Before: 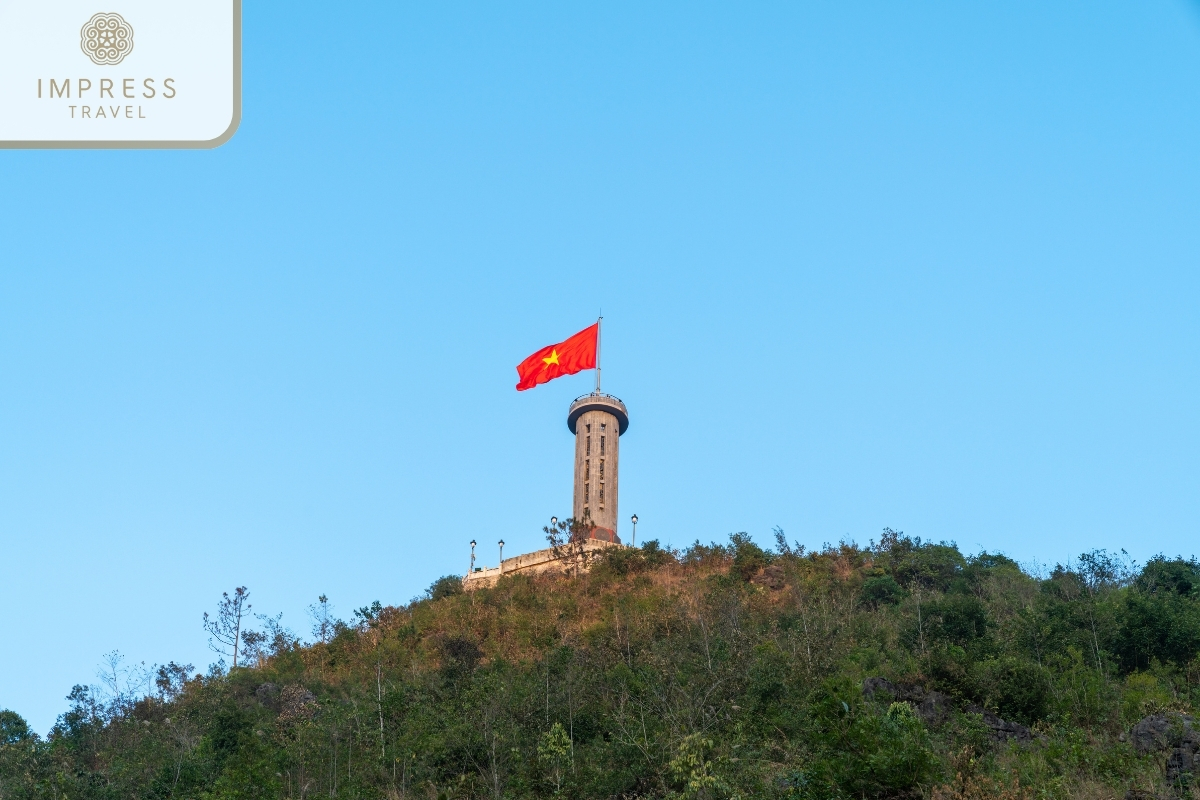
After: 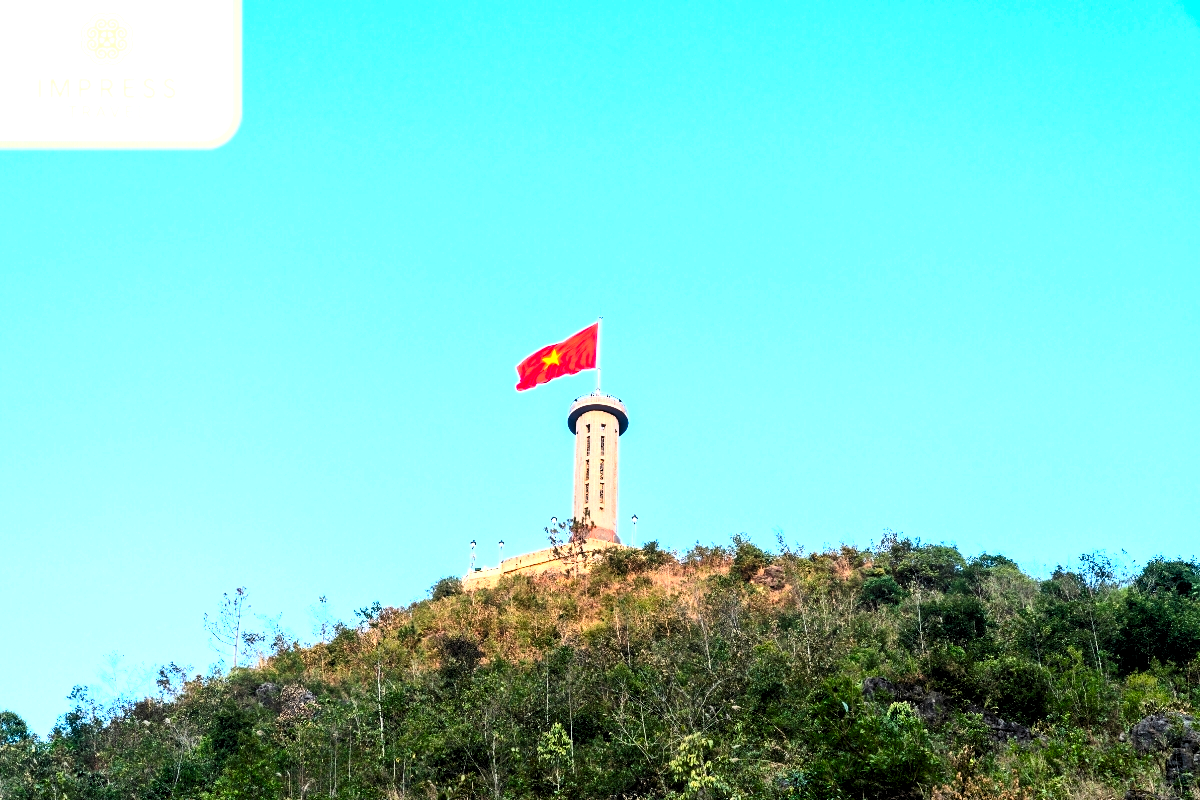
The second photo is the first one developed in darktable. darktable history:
levels: levels [0.073, 0.497, 0.972]
exposure: black level correction 0, exposure 1.098 EV, compensate highlight preservation false
contrast brightness saturation: contrast 0.412, brightness 0.048, saturation 0.249
